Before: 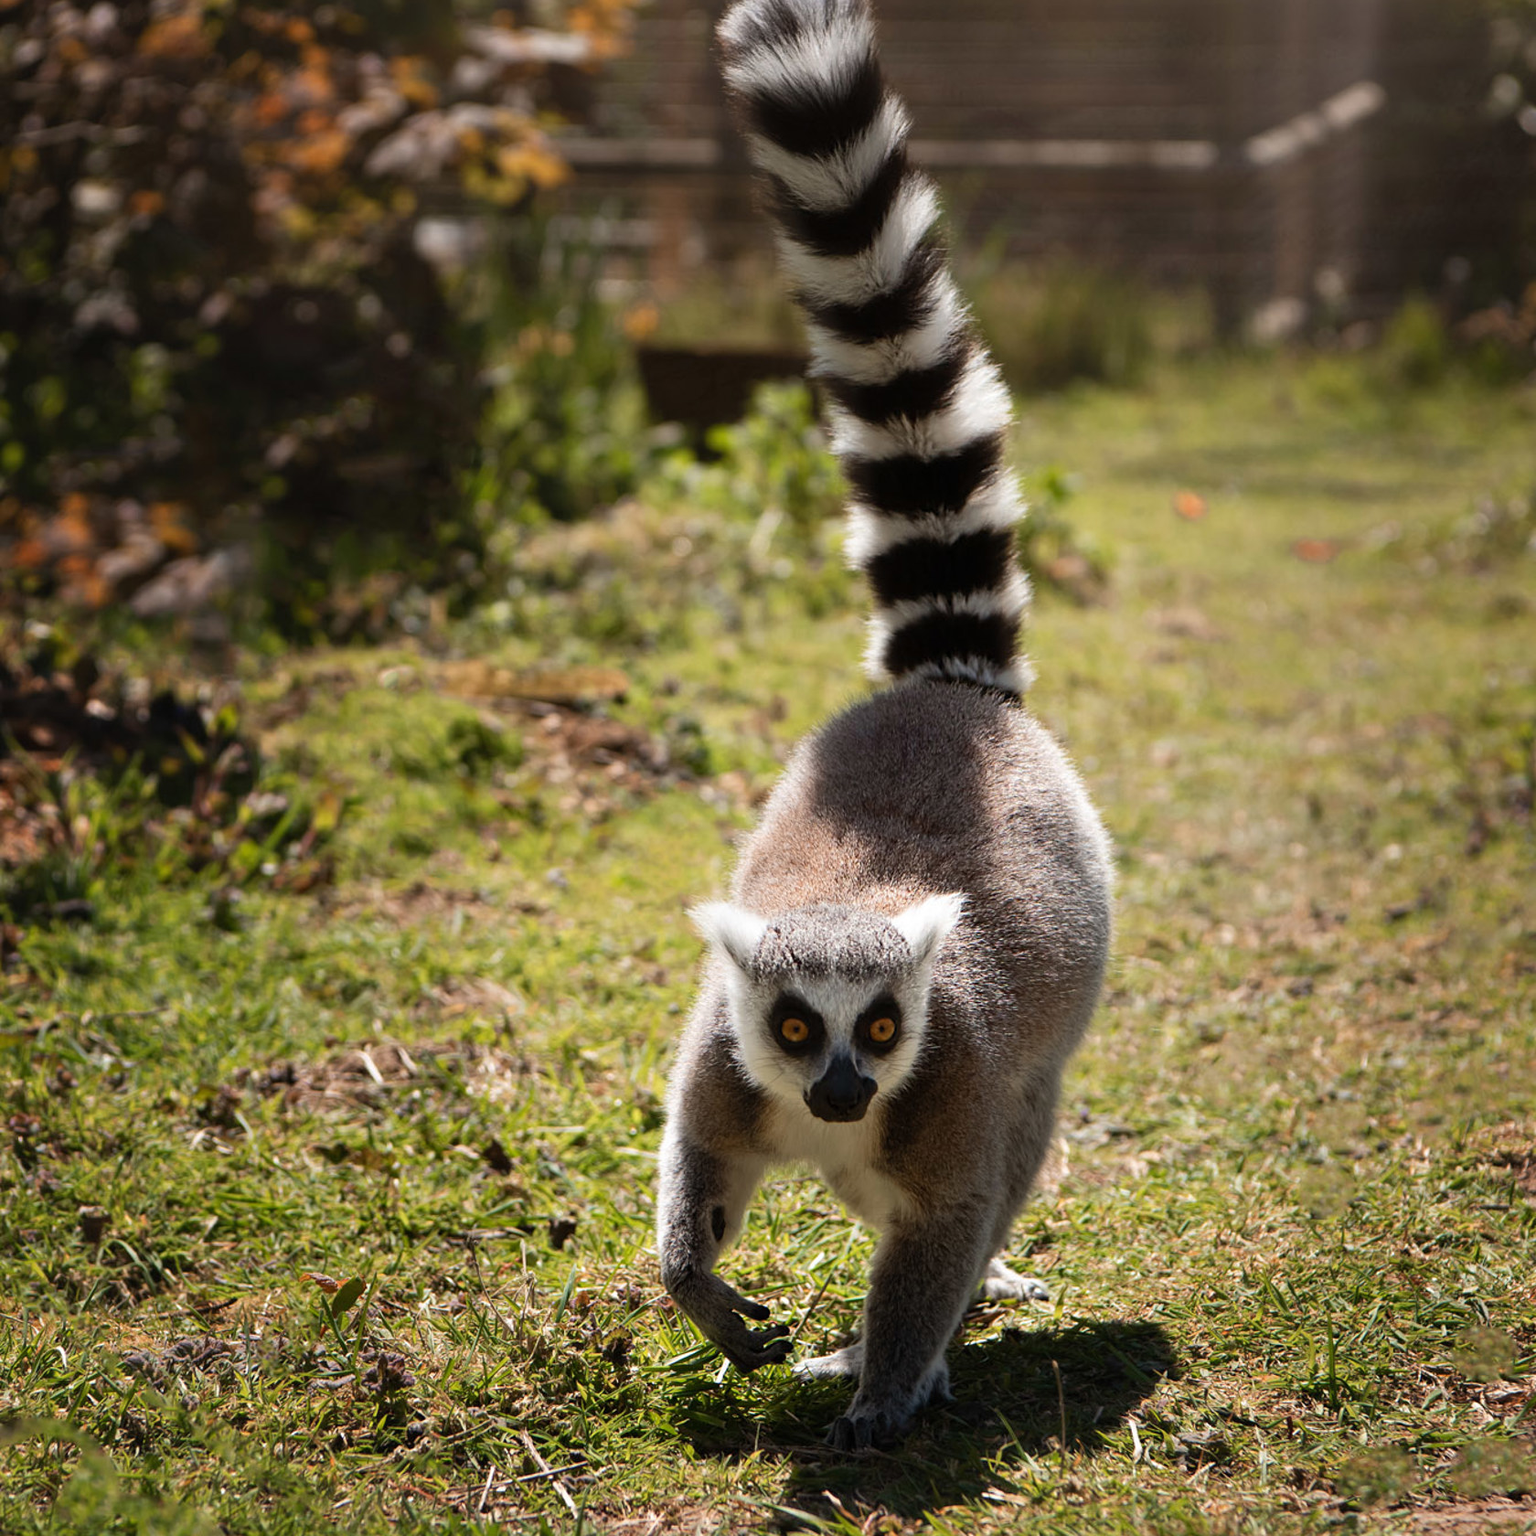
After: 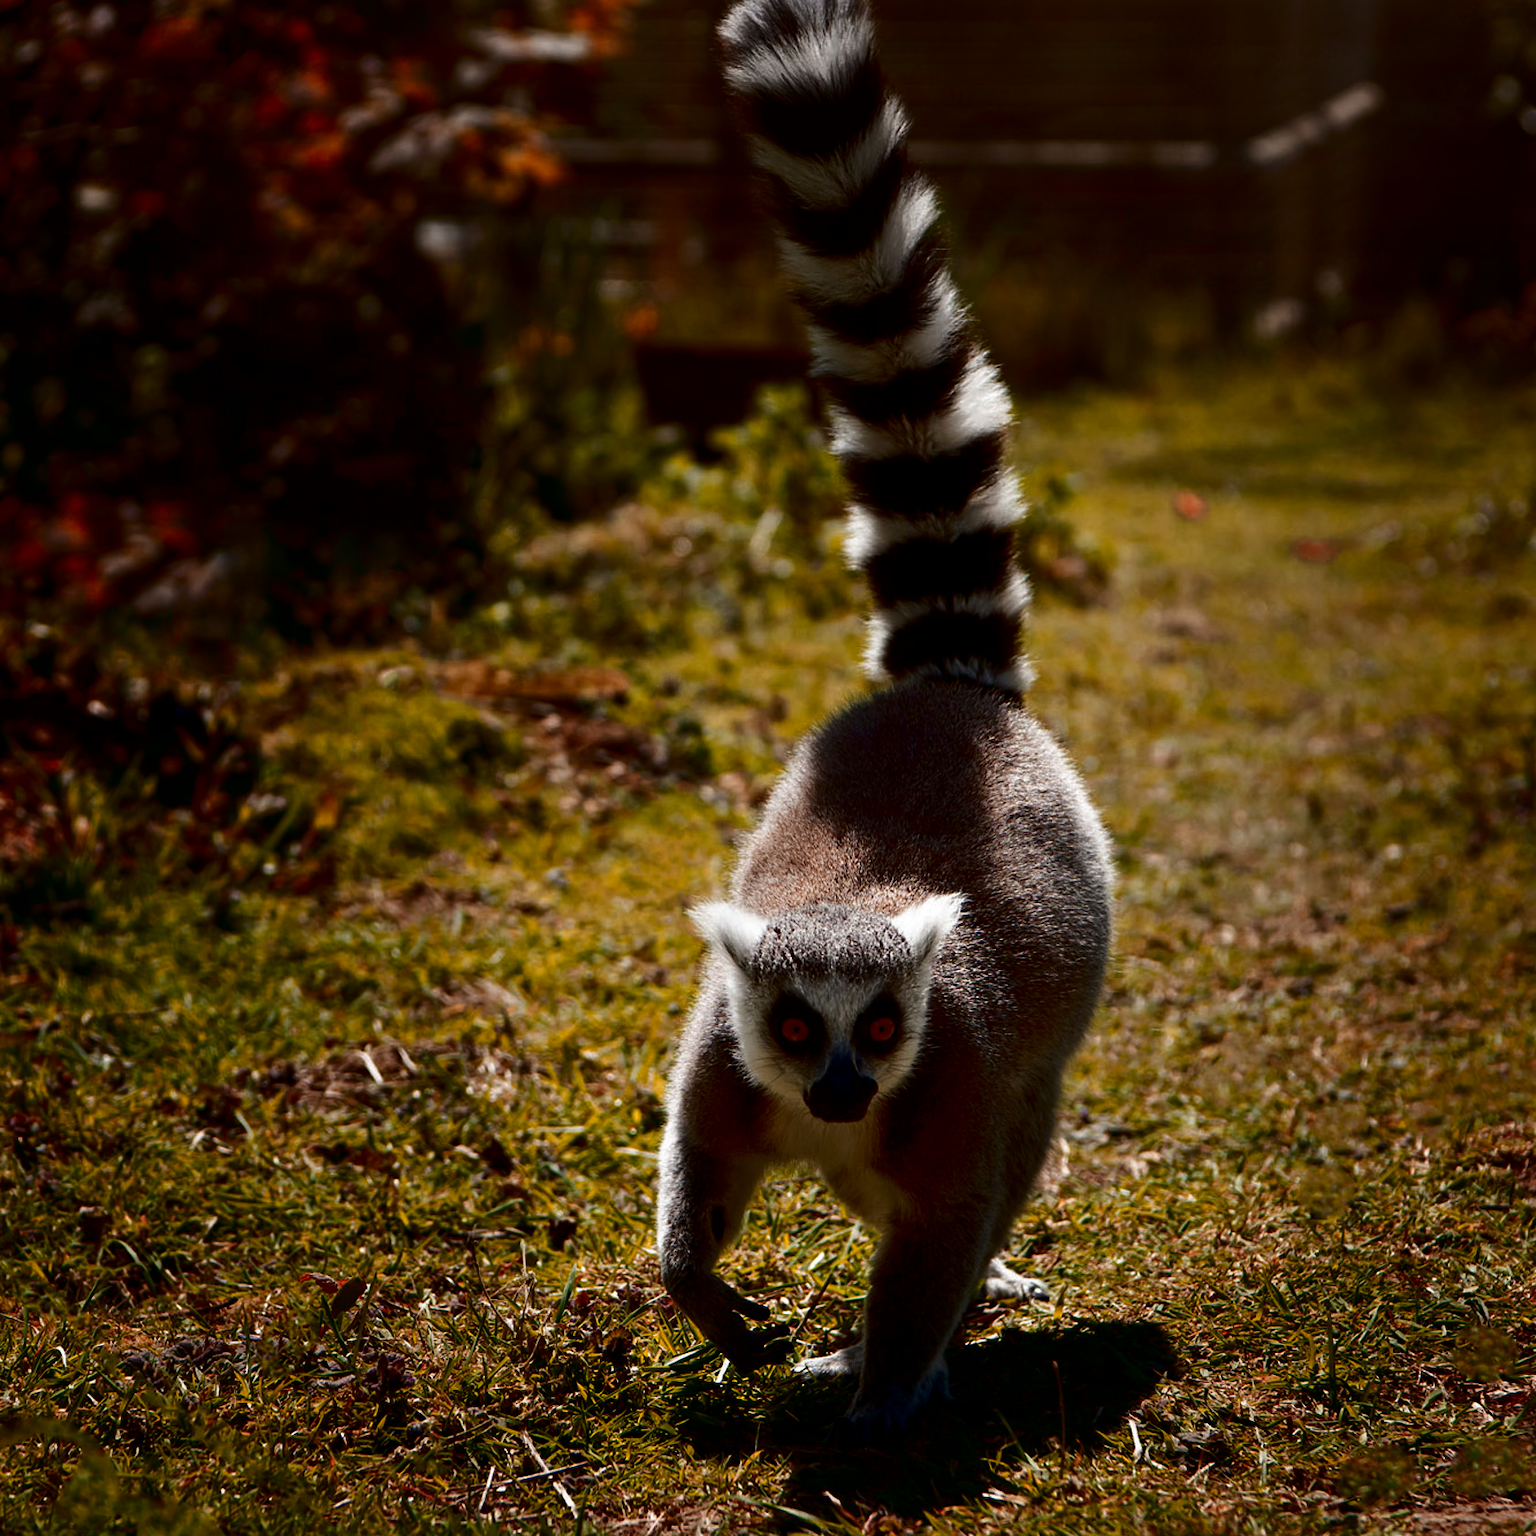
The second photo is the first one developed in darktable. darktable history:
base curve: curves: ch0 [(0, 0) (0.283, 0.295) (1, 1)], preserve colors none
color balance: mode lift, gamma, gain (sRGB), lift [0.97, 1, 1, 1], gamma [1.03, 1, 1, 1]
contrast brightness saturation: contrast 0.09, brightness -0.59, saturation 0.17
color zones: curves: ch1 [(0, 0.469) (0.072, 0.457) (0.243, 0.494) (0.429, 0.5) (0.571, 0.5) (0.714, 0.5) (0.857, 0.5) (1, 0.469)]; ch2 [(0, 0.499) (0.143, 0.467) (0.242, 0.436) (0.429, 0.493) (0.571, 0.5) (0.714, 0.5) (0.857, 0.5) (1, 0.499)]
